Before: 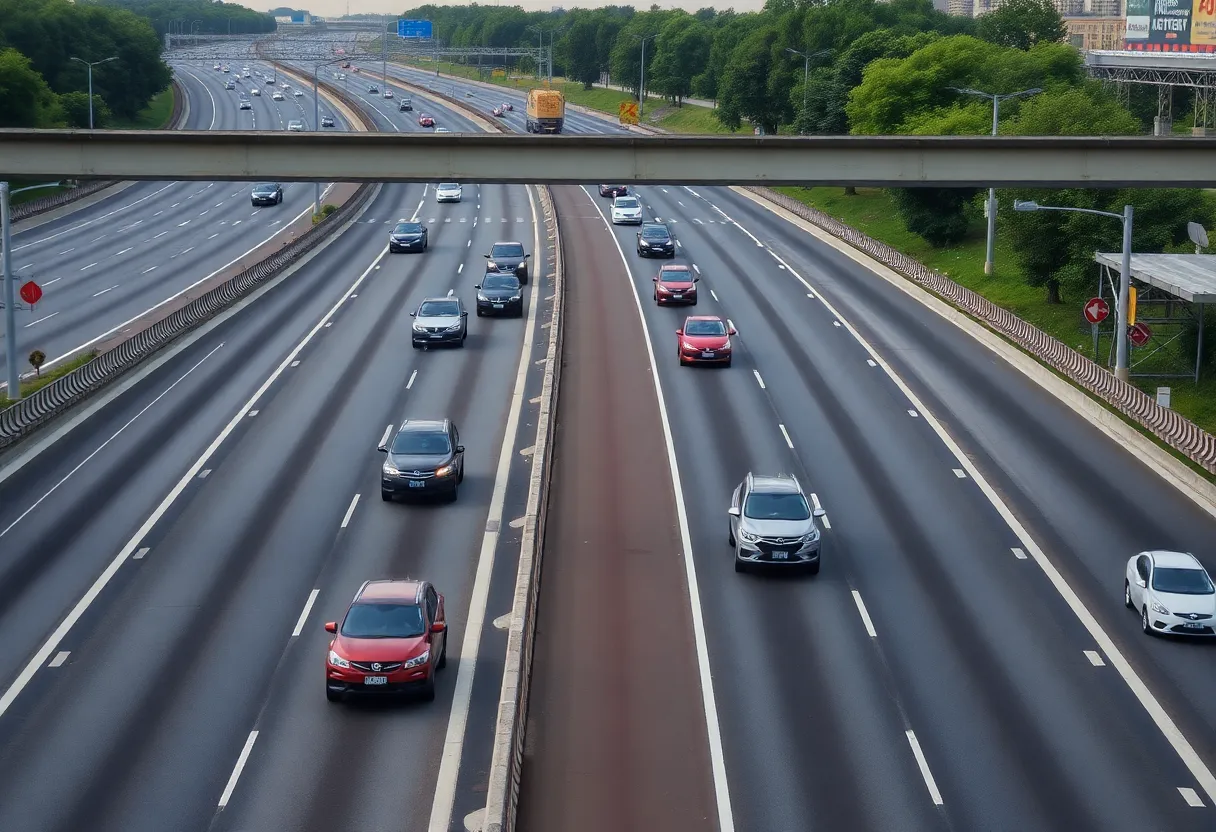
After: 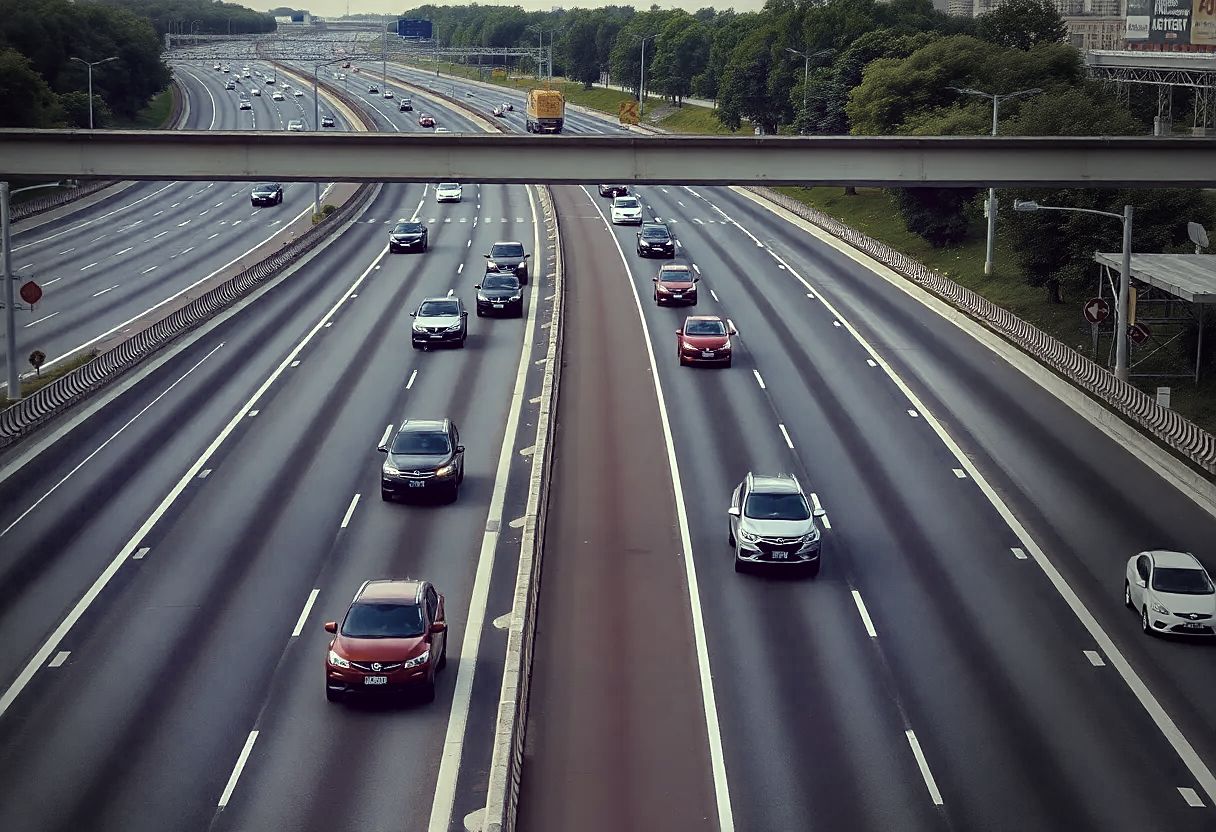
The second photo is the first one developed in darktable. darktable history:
color correction: highlights a* -20.48, highlights b* 21.07, shadows a* 19.54, shadows b* -19.72, saturation 0.425
sharpen: on, module defaults
vignetting: fall-off start 67.97%, fall-off radius 29.1%, center (-0.148, 0.014), width/height ratio 0.987, shape 0.842
color zones: curves: ch1 [(0.077, 0.436) (0.25, 0.5) (0.75, 0.5)], mix -61.28%
color balance rgb: highlights gain › chroma 2.021%, highlights gain › hue 73.66°, linear chroma grading › global chroma 15.14%, perceptual saturation grading › global saturation 39.762%, perceptual brilliance grading › highlights 10.07%, perceptual brilliance grading › mid-tones 5.403%, saturation formula JzAzBz (2021)
